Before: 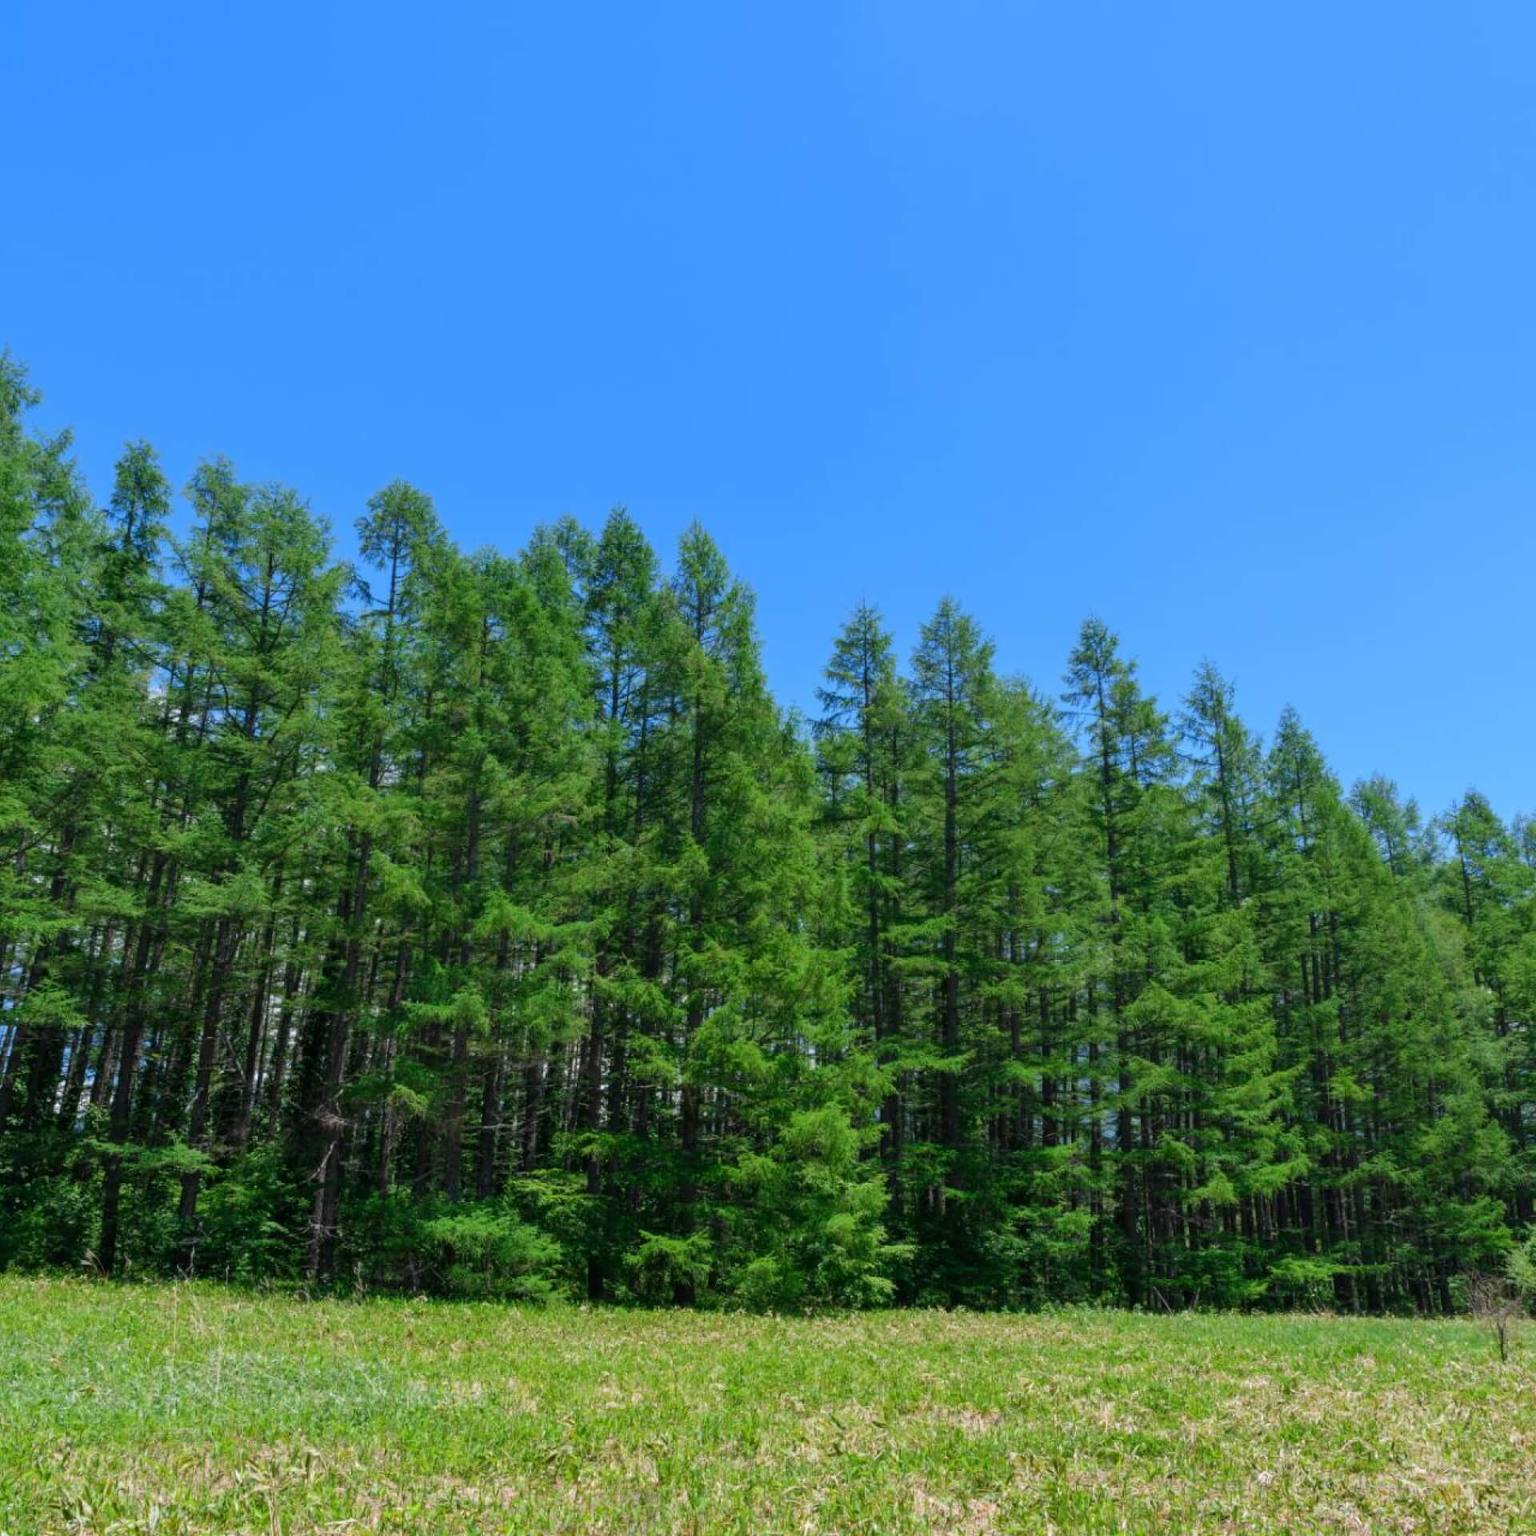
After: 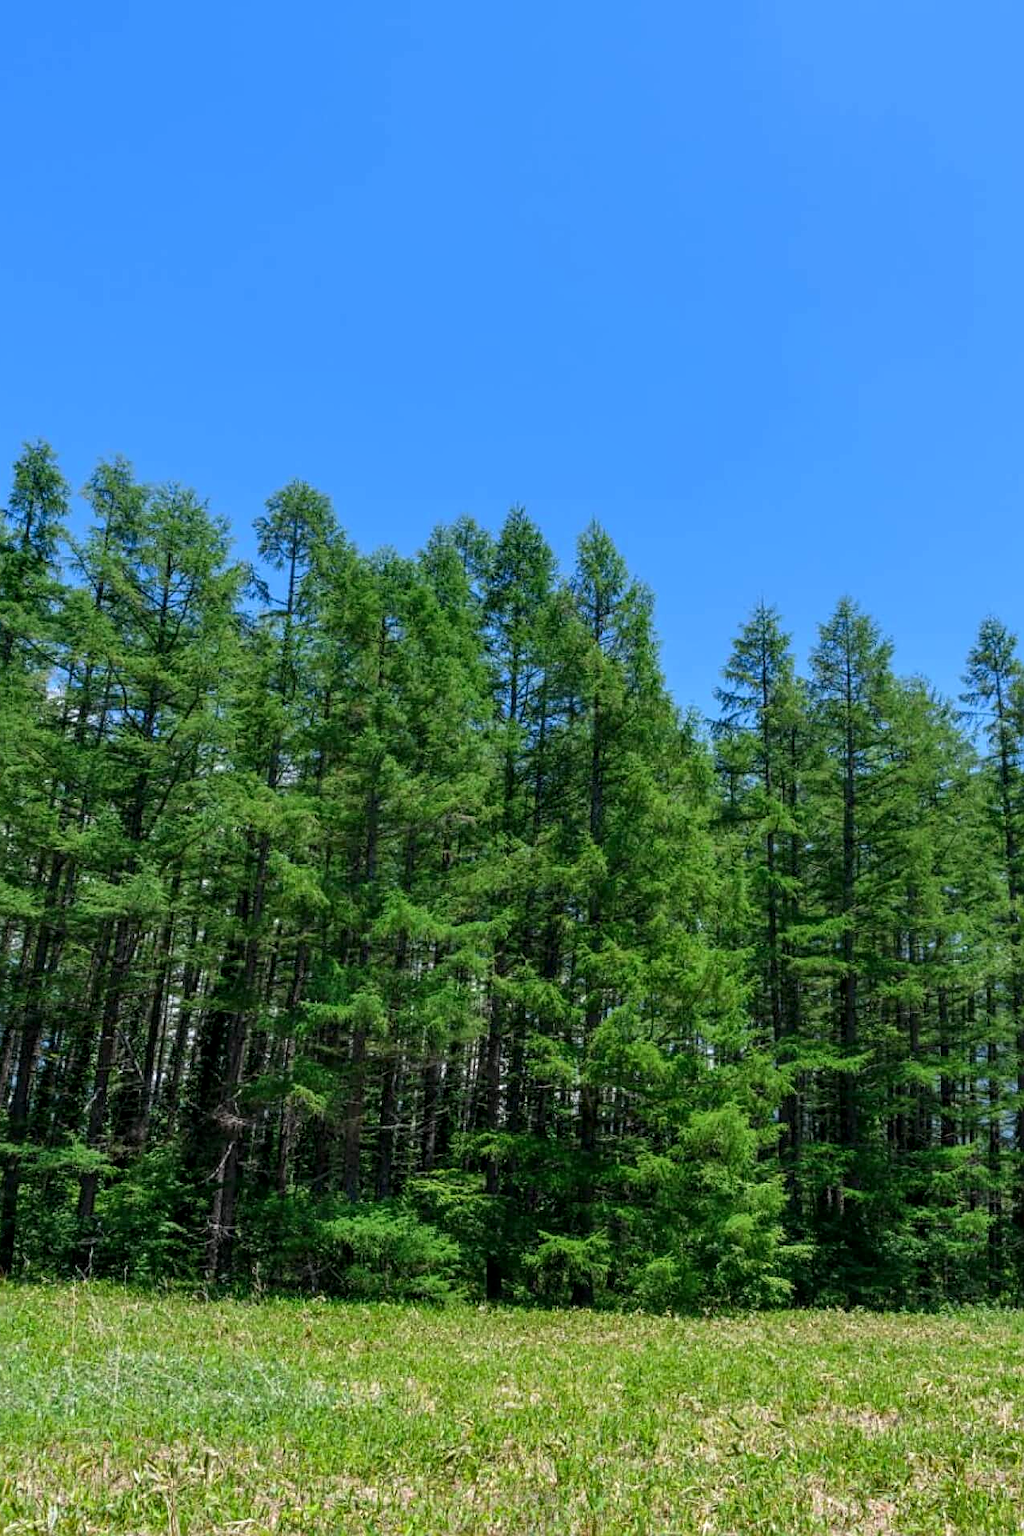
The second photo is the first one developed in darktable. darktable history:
local contrast: on, module defaults
crop and rotate: left 6.617%, right 26.717%
sharpen: on, module defaults
